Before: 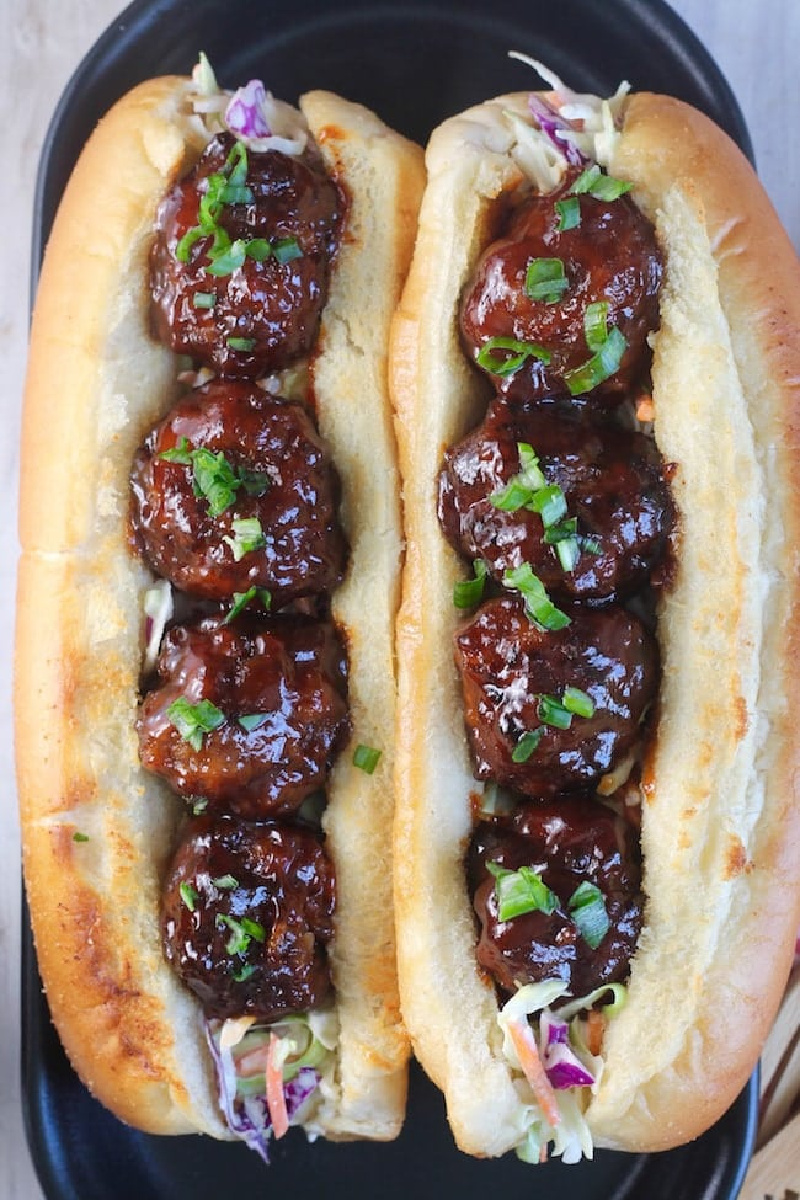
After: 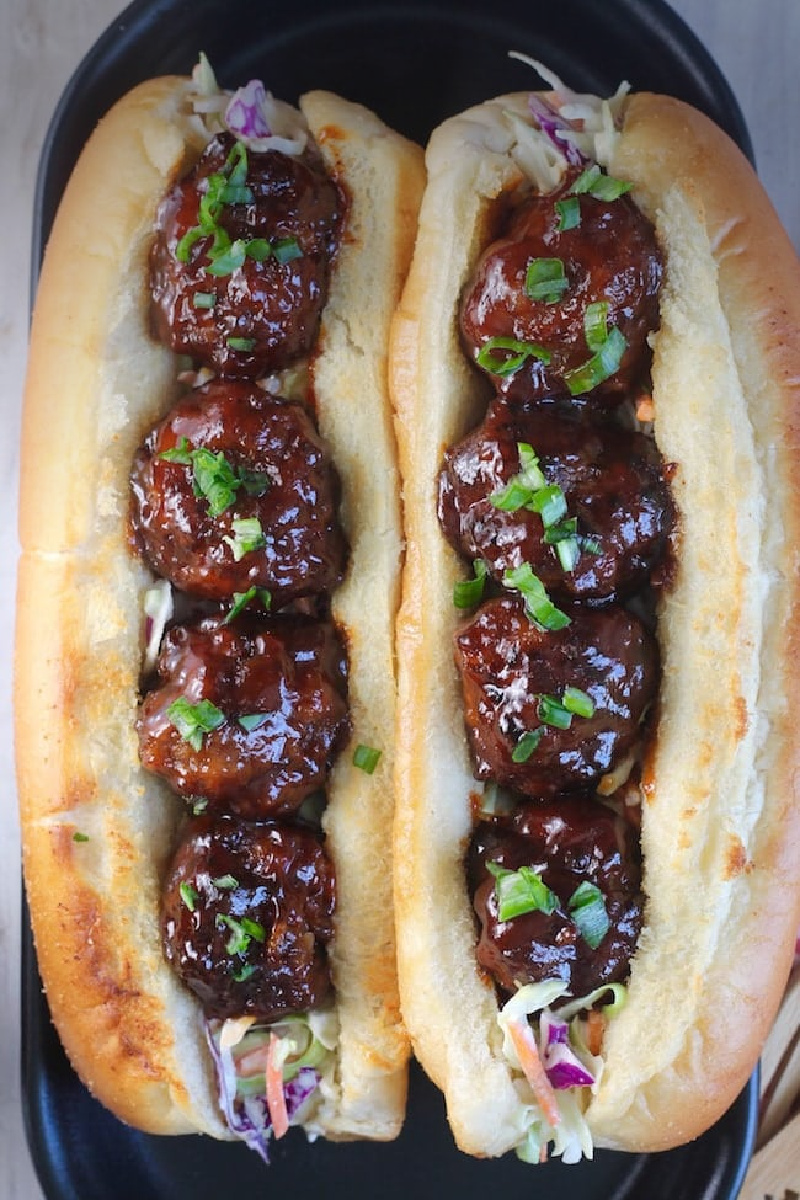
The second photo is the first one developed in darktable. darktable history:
vignetting: fall-off start 97.52%, fall-off radius 100%, brightness -0.574, saturation 0, center (-0.027, 0.404), width/height ratio 1.368, unbound false
